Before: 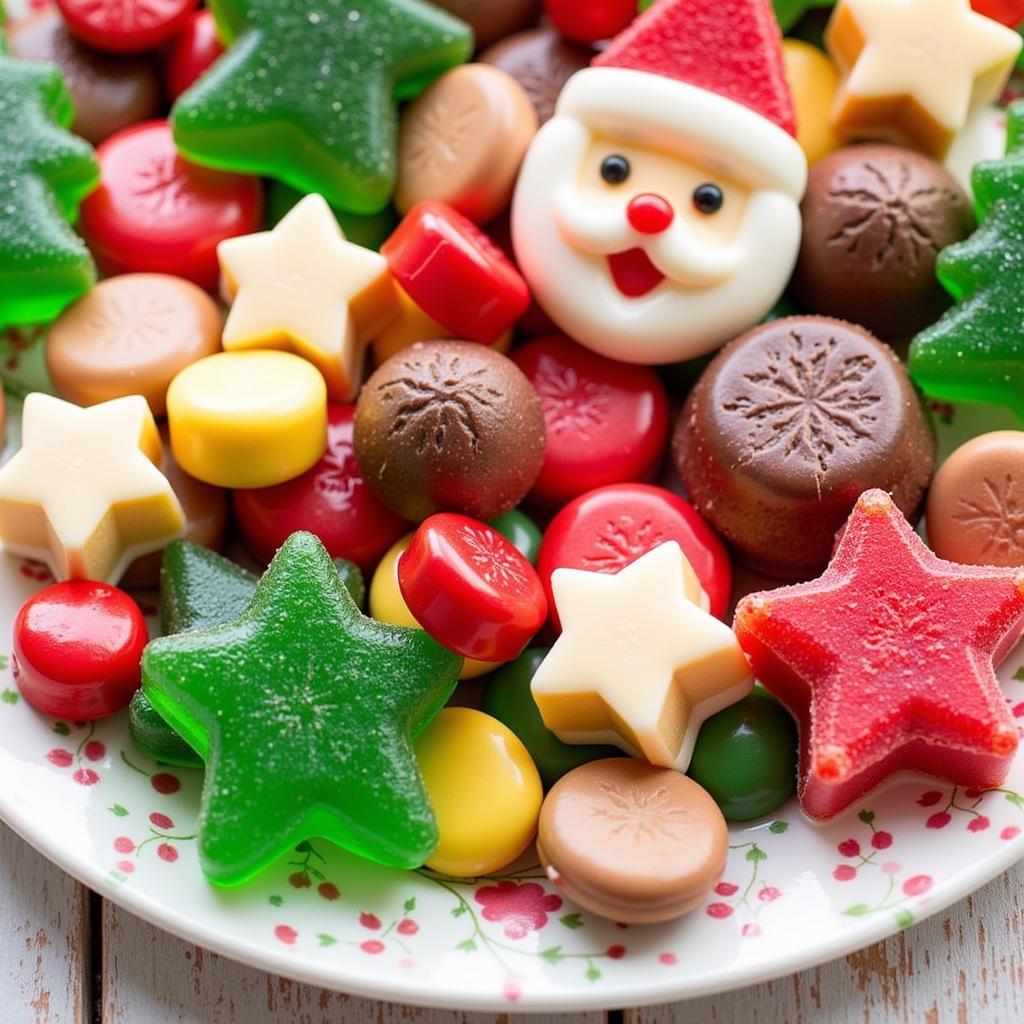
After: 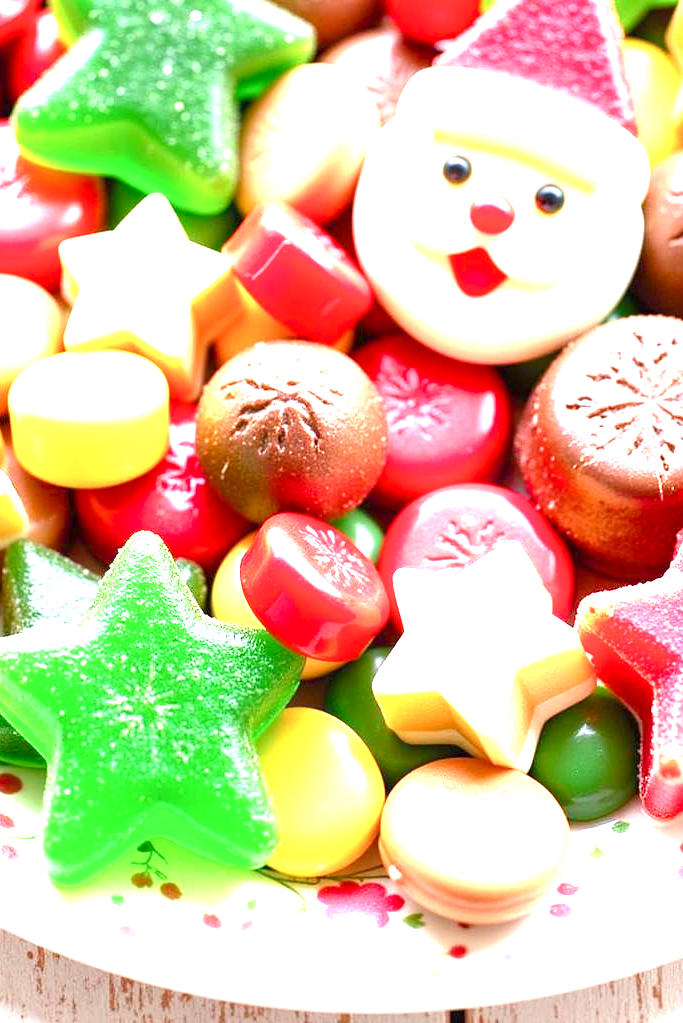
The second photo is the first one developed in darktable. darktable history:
color balance rgb: highlights gain › chroma 0.193%, highlights gain › hue 330.1°, perceptual saturation grading › global saturation 20%, perceptual saturation grading › highlights -24.764%, perceptual saturation grading › shadows 25.97%
exposure: black level correction 0, exposure 2.317 EV, compensate highlight preservation false
crop and rotate: left 15.501%, right 17.706%
